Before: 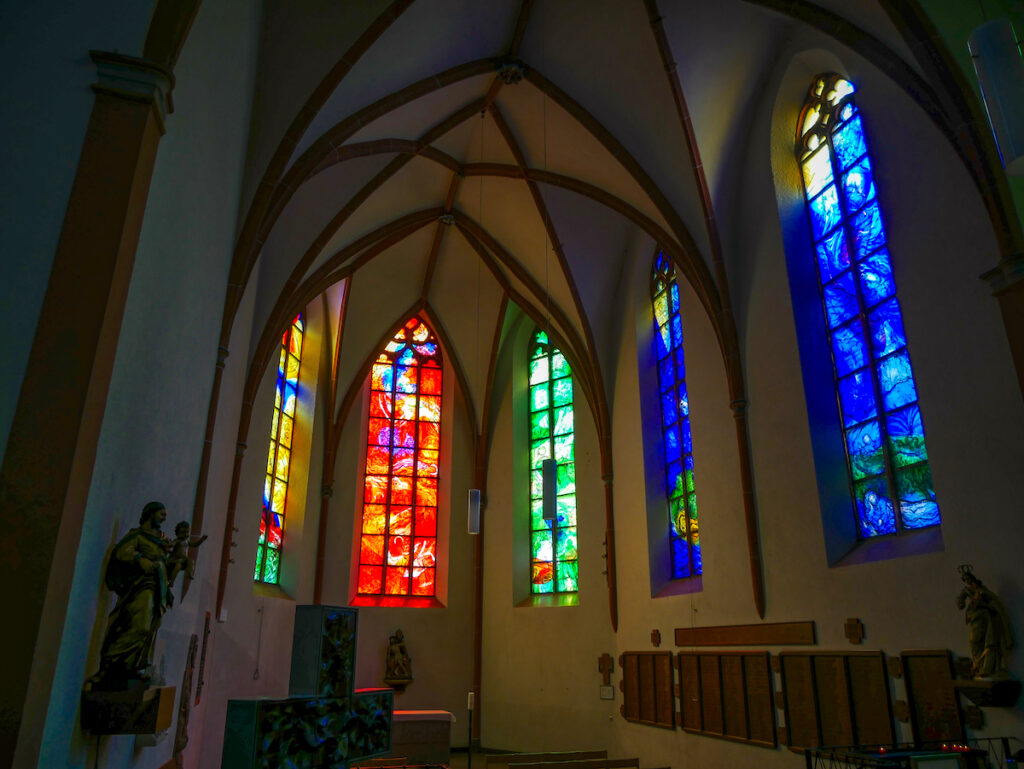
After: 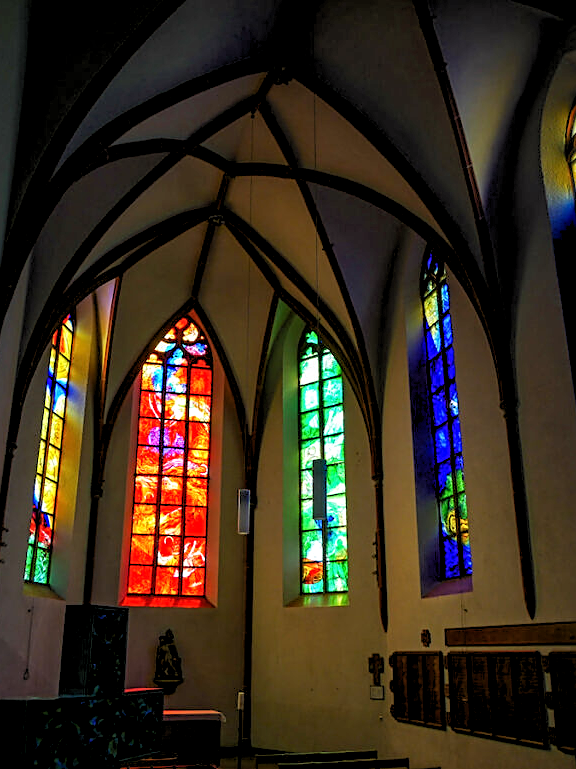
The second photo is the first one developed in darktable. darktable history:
crop and rotate: left 22.516%, right 21.234%
rgb levels: levels [[0.013, 0.434, 0.89], [0, 0.5, 1], [0, 0.5, 1]]
sharpen: on, module defaults
